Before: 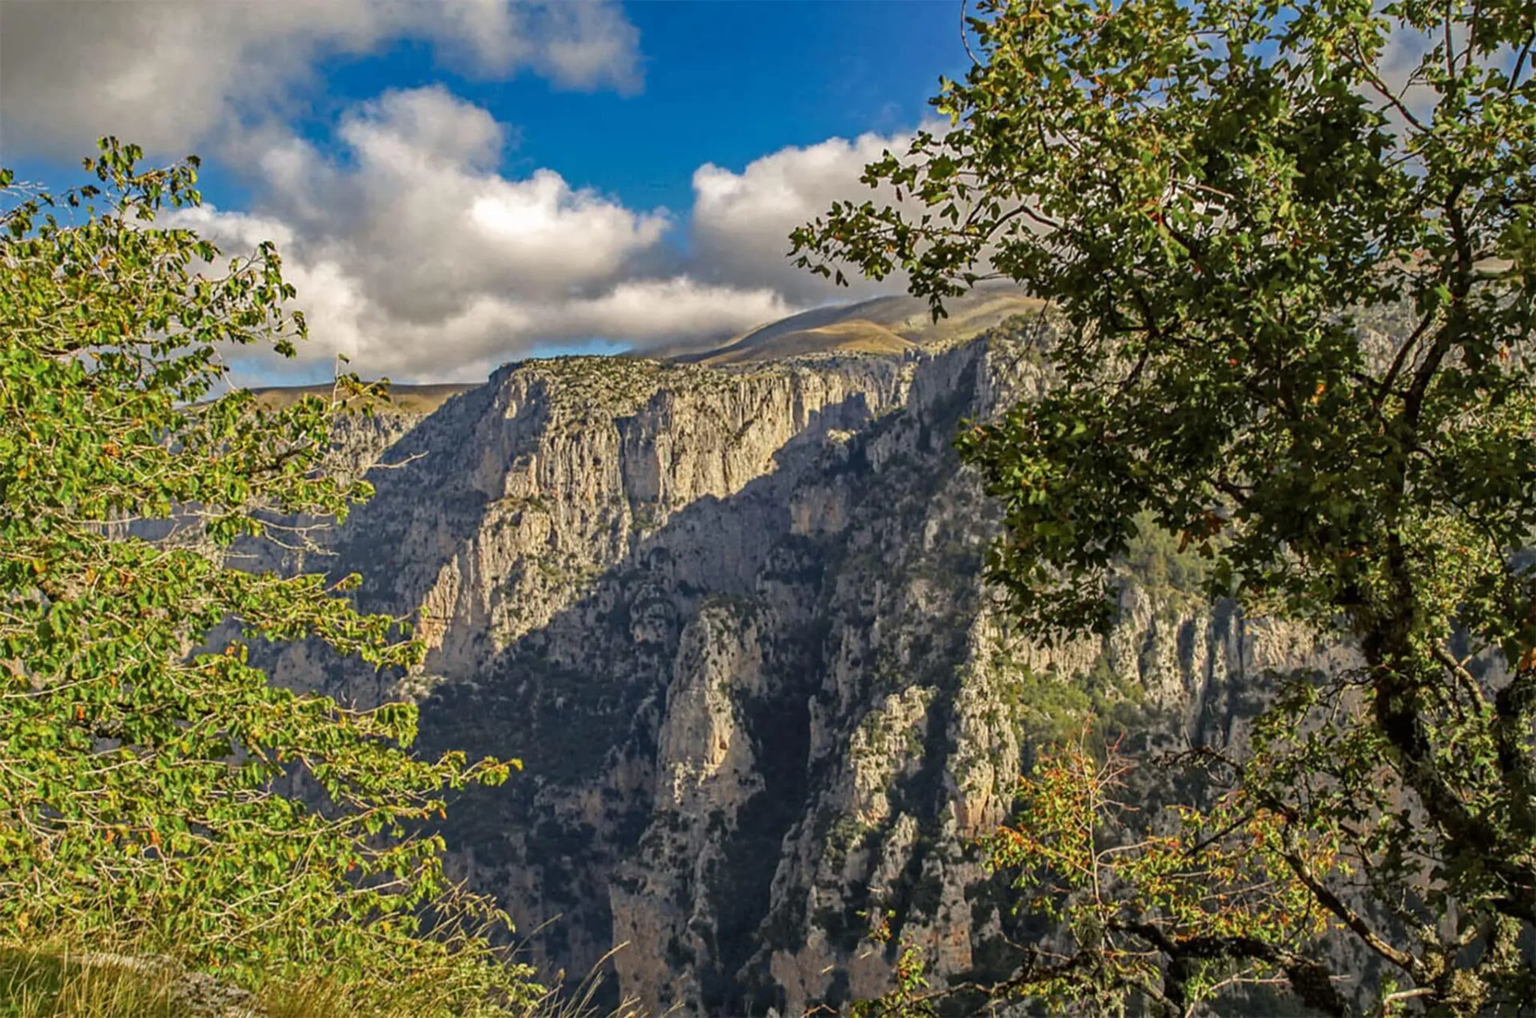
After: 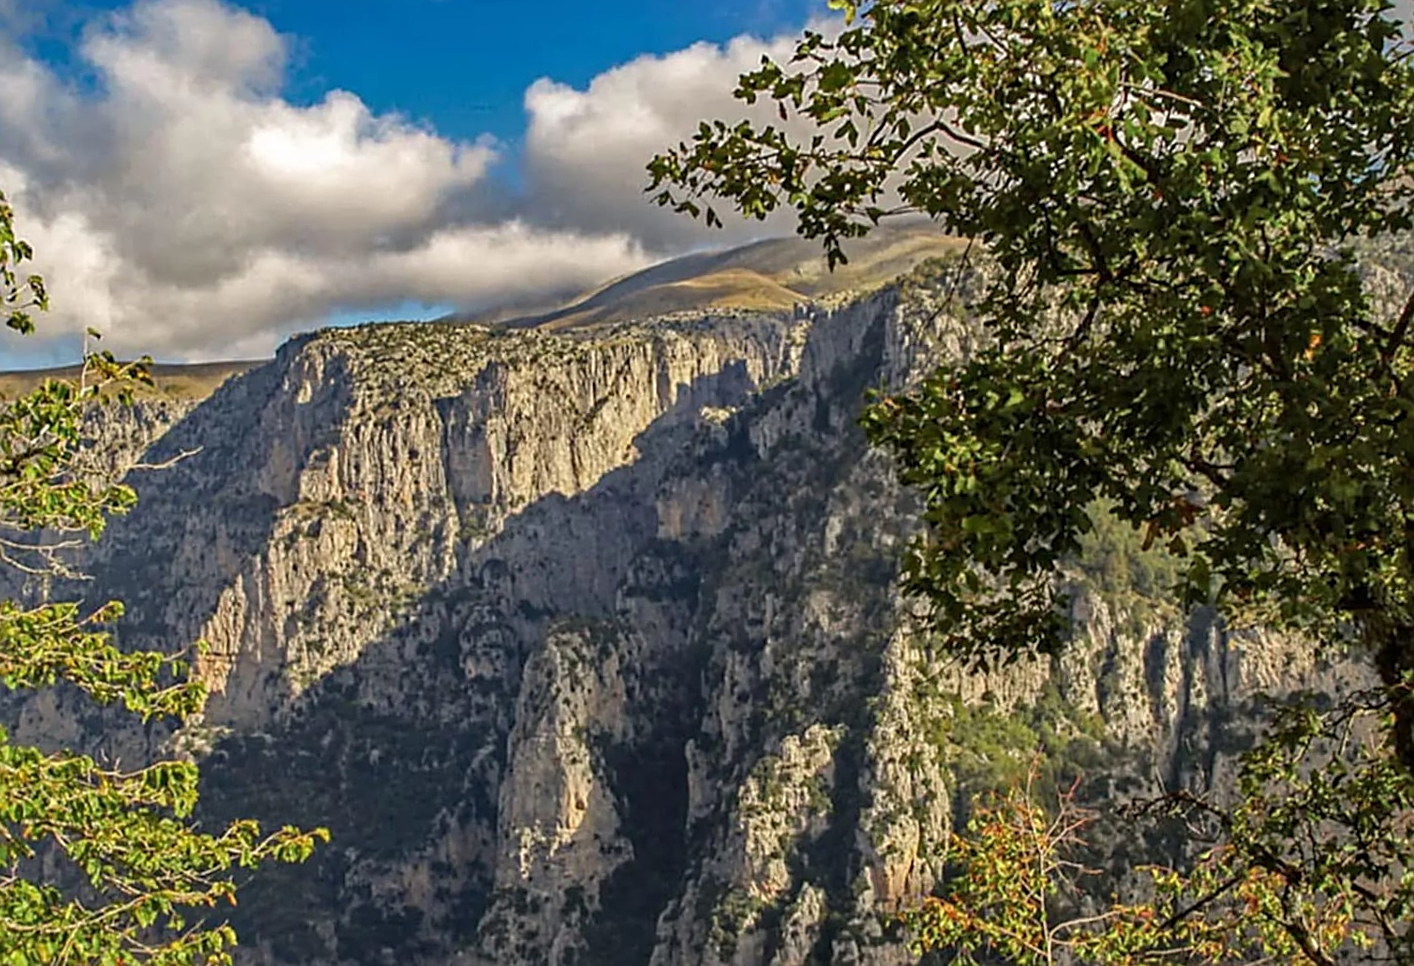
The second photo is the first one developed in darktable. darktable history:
sharpen: on, module defaults
rotate and perspective: rotation -1.42°, crop left 0.016, crop right 0.984, crop top 0.035, crop bottom 0.965
crop: left 16.768%, top 8.653%, right 8.362%, bottom 12.485%
